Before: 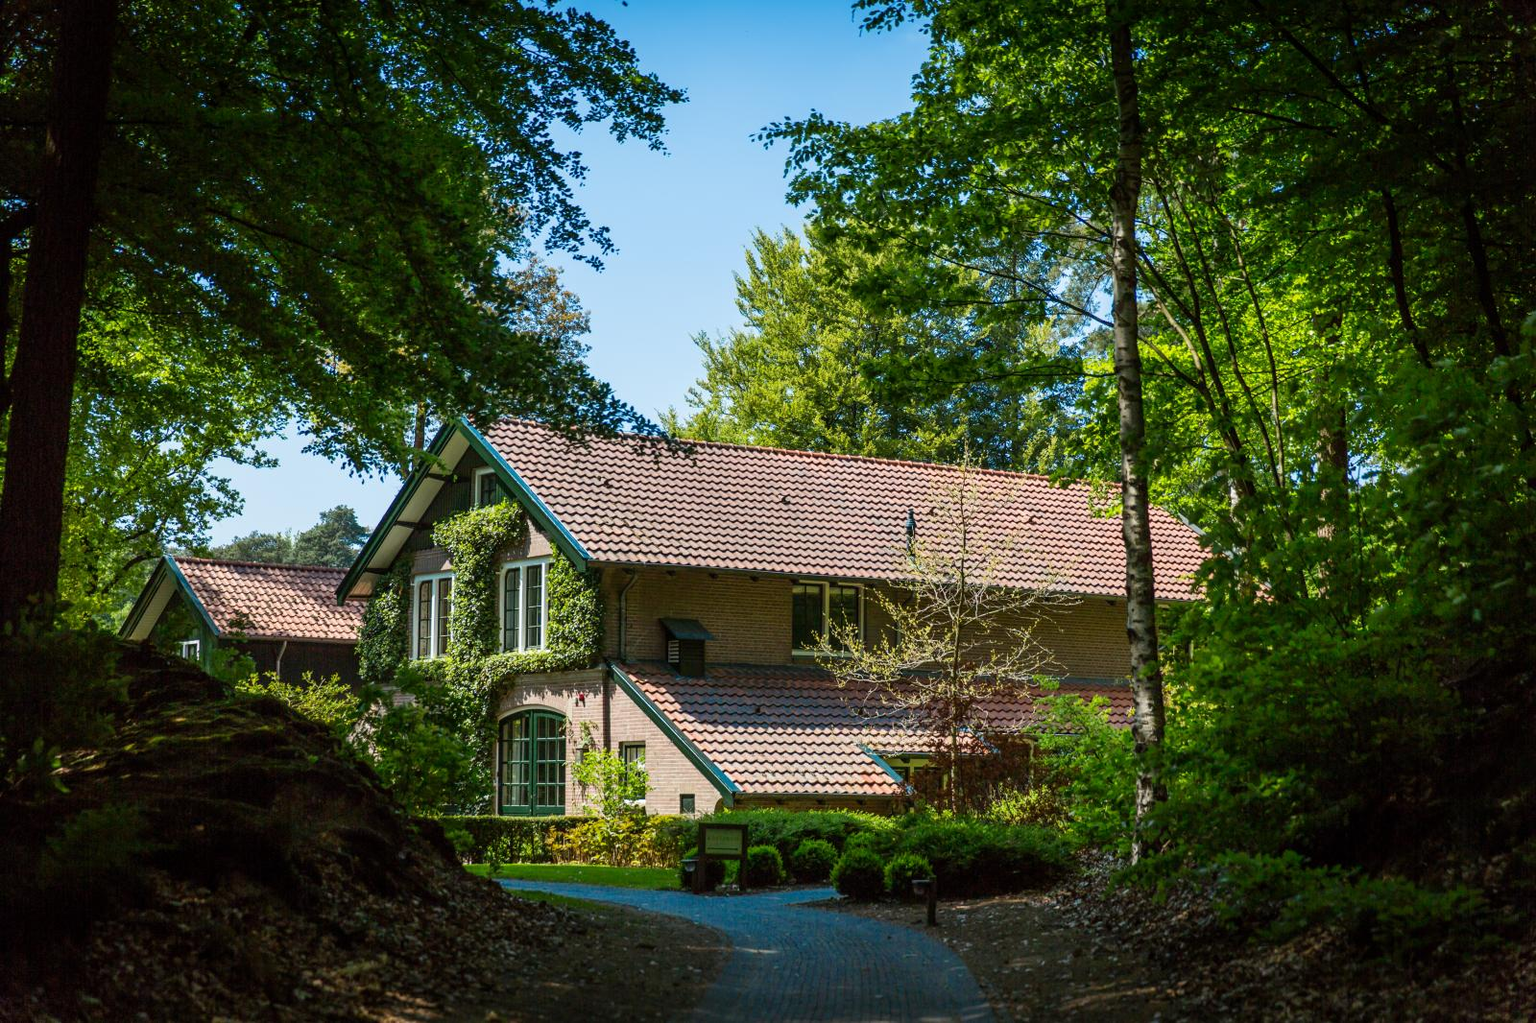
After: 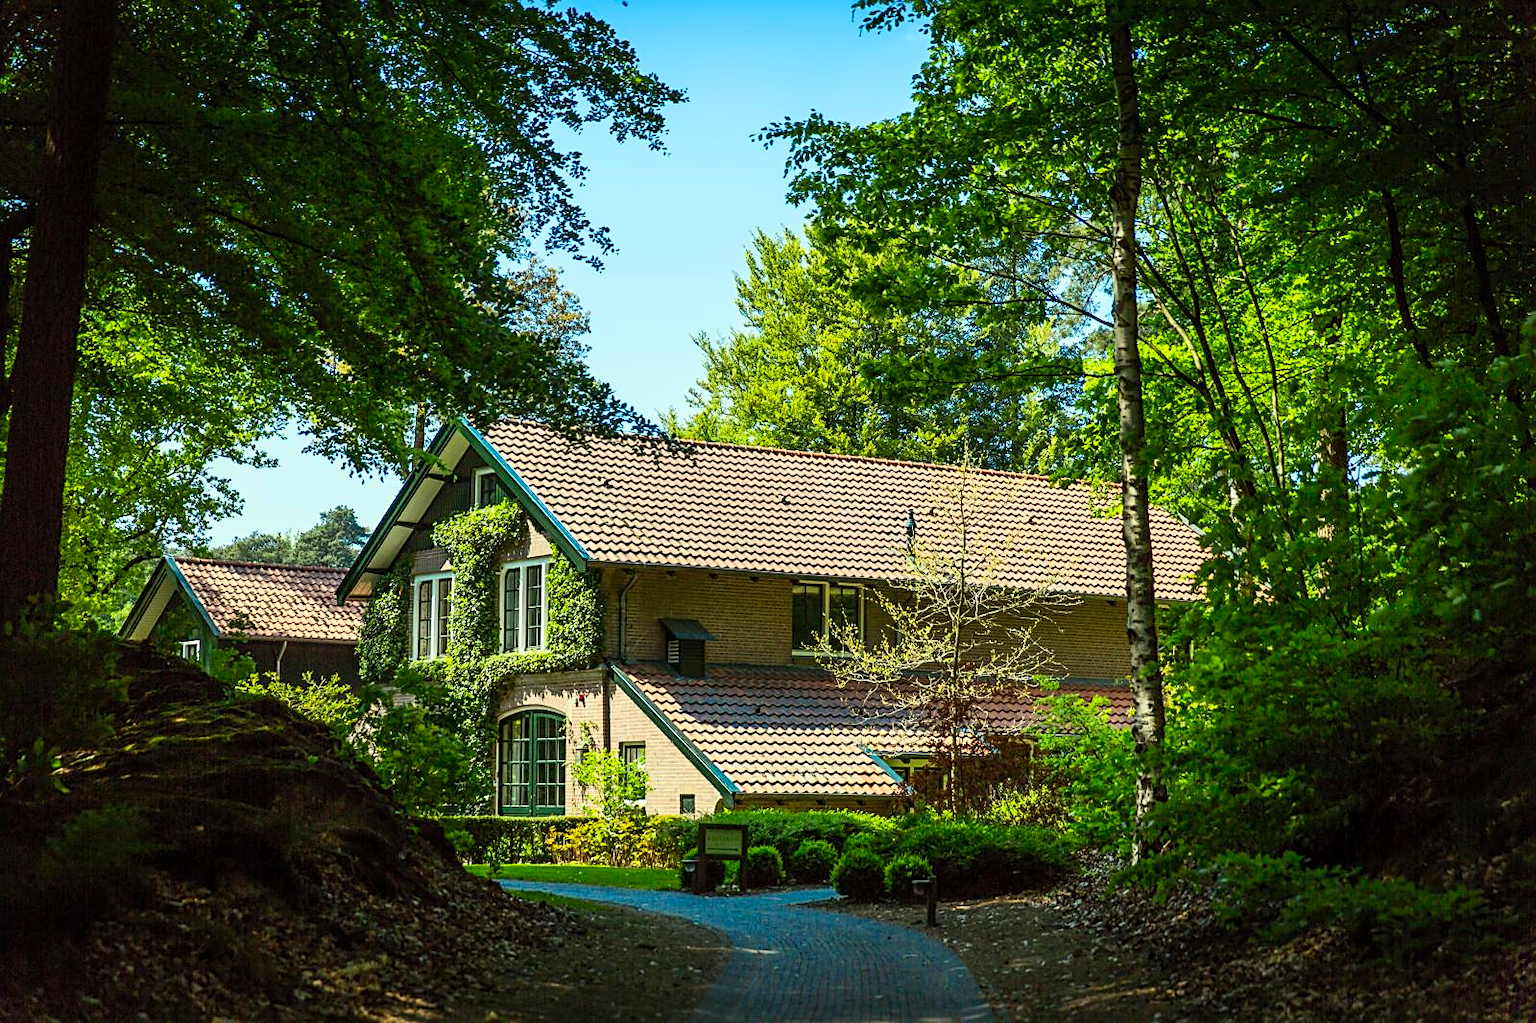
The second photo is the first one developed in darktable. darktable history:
contrast brightness saturation: contrast 0.196, brightness 0.164, saturation 0.223
local contrast: mode bilateral grid, contrast 100, coarseness 99, detail 108%, midtone range 0.2
sharpen: on, module defaults
color correction: highlights a* -5.75, highlights b* 11.31
